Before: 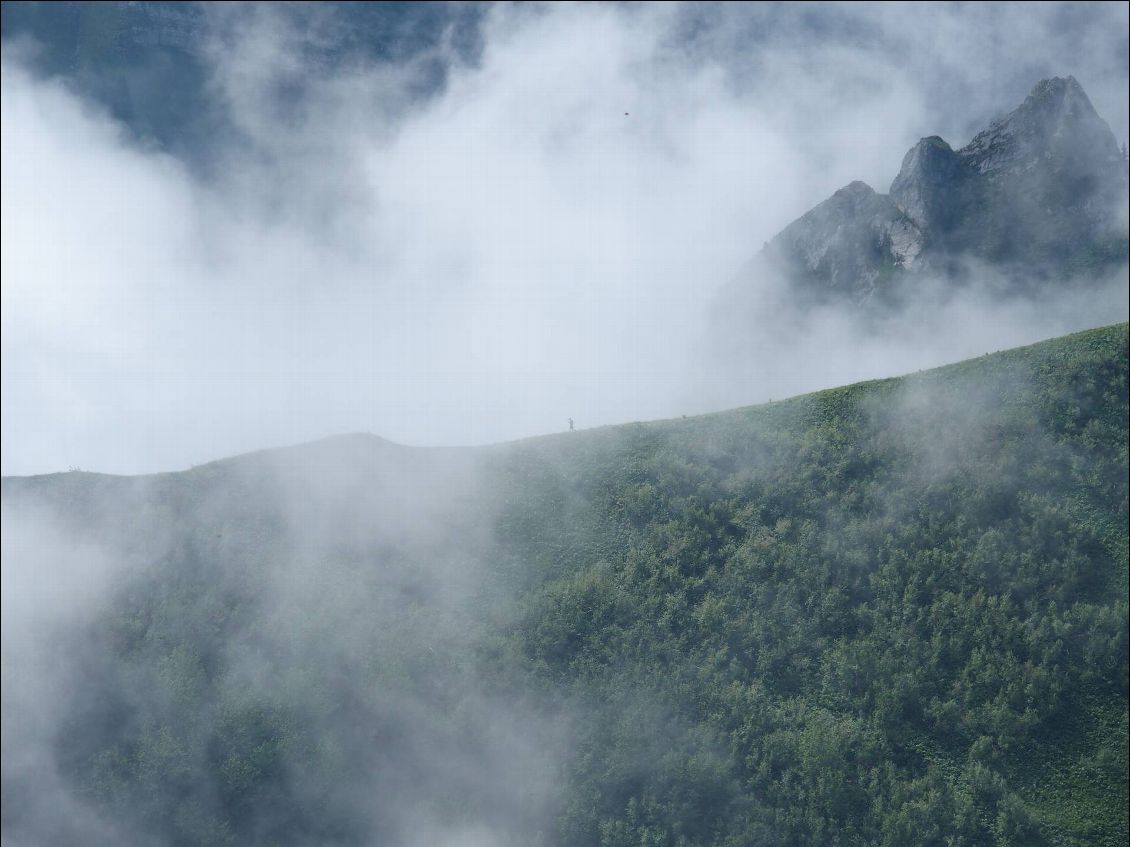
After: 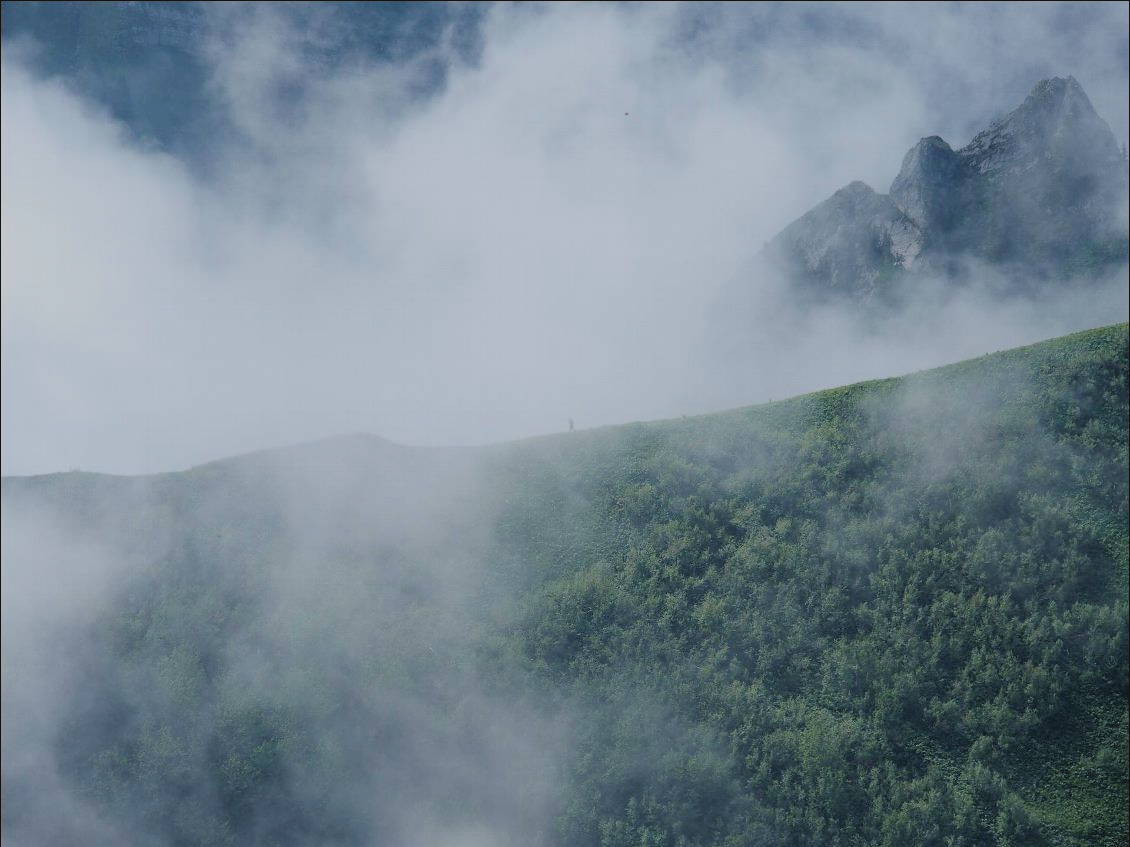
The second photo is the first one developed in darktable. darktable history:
filmic rgb: black relative exposure -4.85 EV, white relative exposure 4.06 EV, hardness 2.83
velvia: on, module defaults
contrast brightness saturation: contrast -0.104, saturation -0.098
